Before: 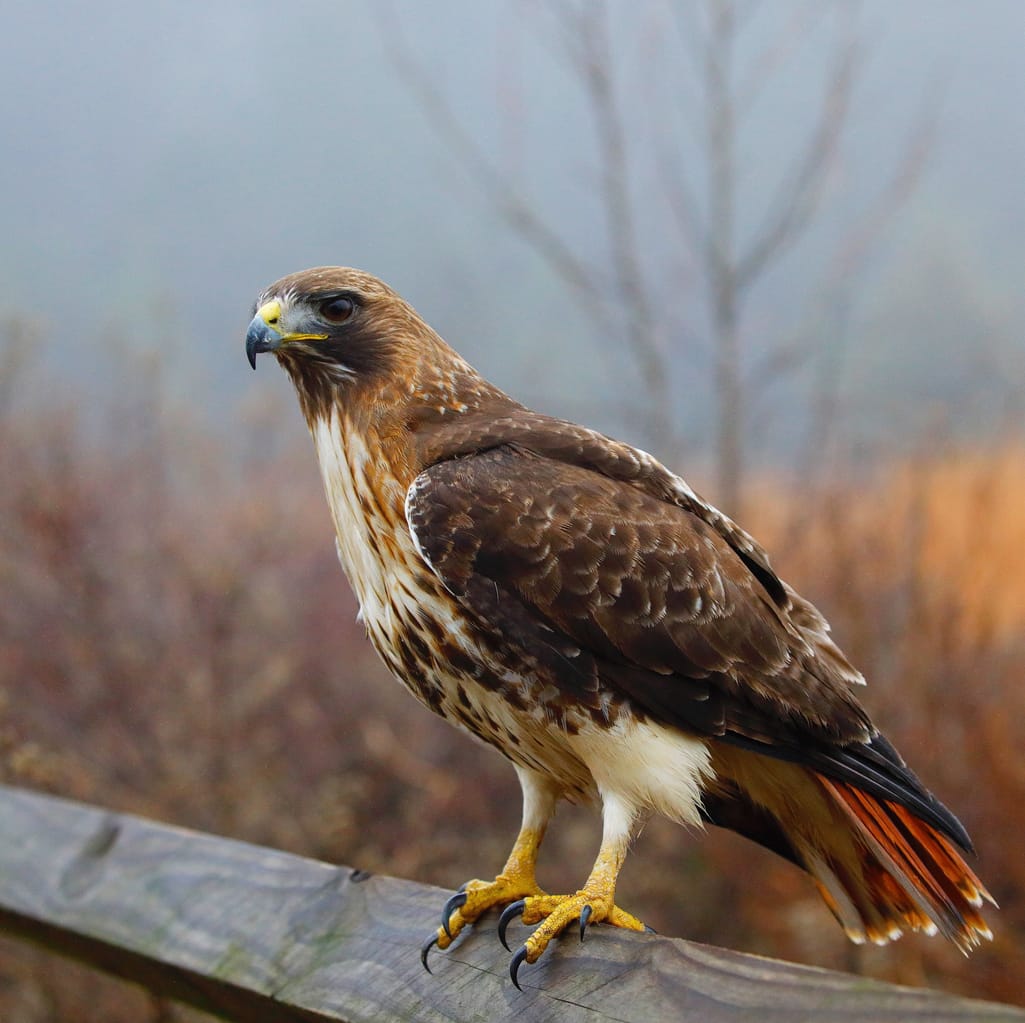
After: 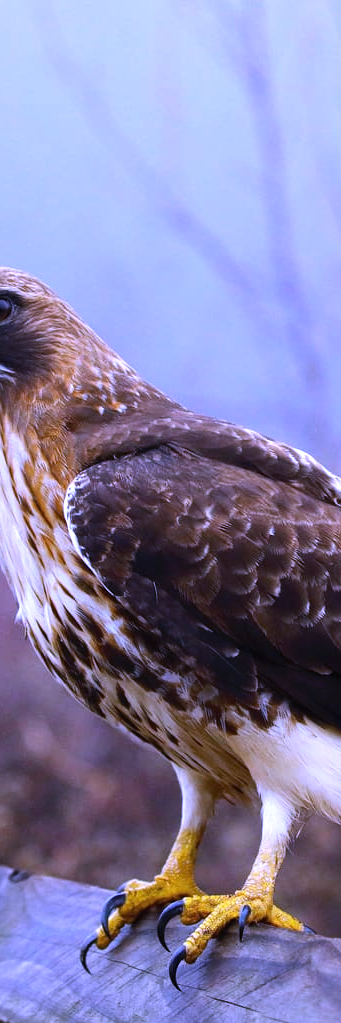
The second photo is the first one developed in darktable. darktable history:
crop: left 33.36%, right 33.36%
white balance: red 0.98, blue 1.61
tone equalizer: -8 EV -0.417 EV, -7 EV -0.389 EV, -6 EV -0.333 EV, -5 EV -0.222 EV, -3 EV 0.222 EV, -2 EV 0.333 EV, -1 EV 0.389 EV, +0 EV 0.417 EV, edges refinement/feathering 500, mask exposure compensation -1.57 EV, preserve details no
